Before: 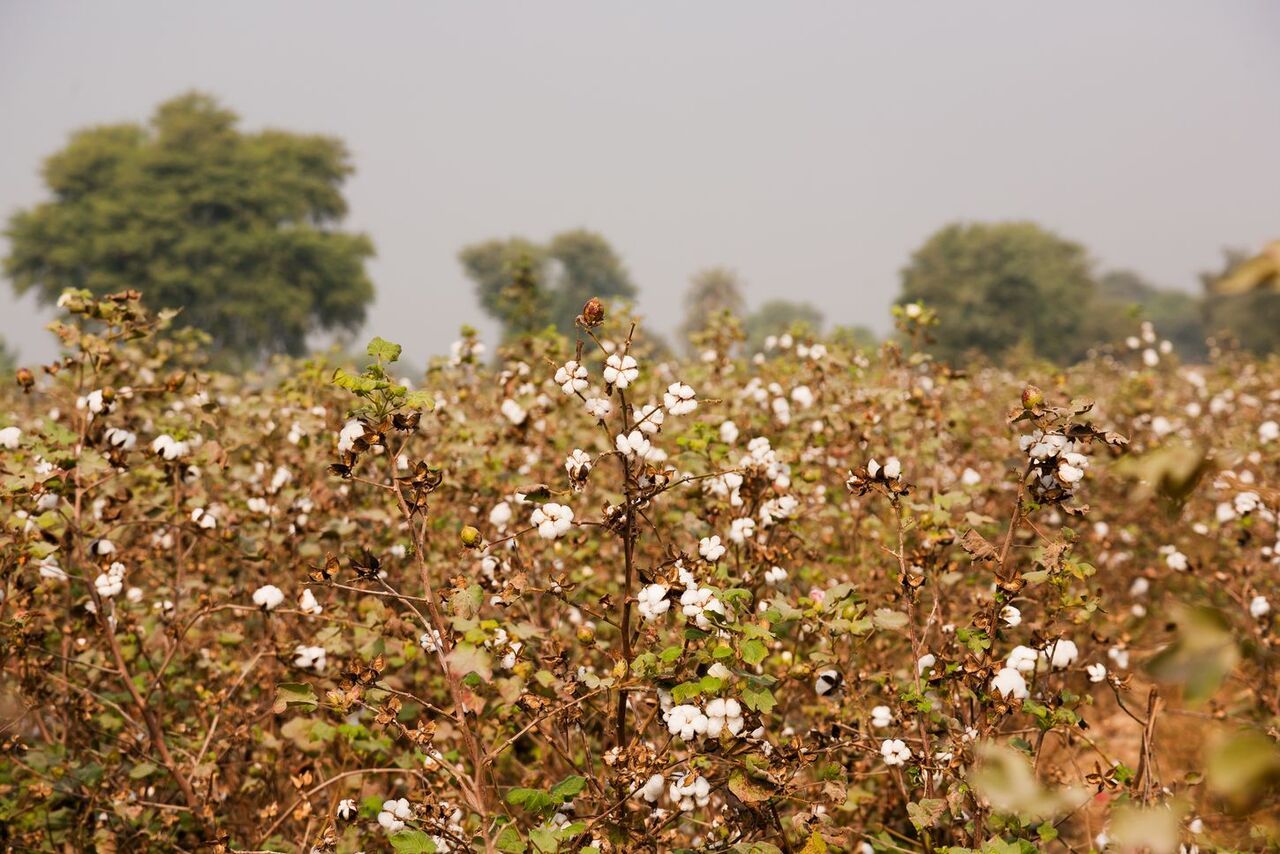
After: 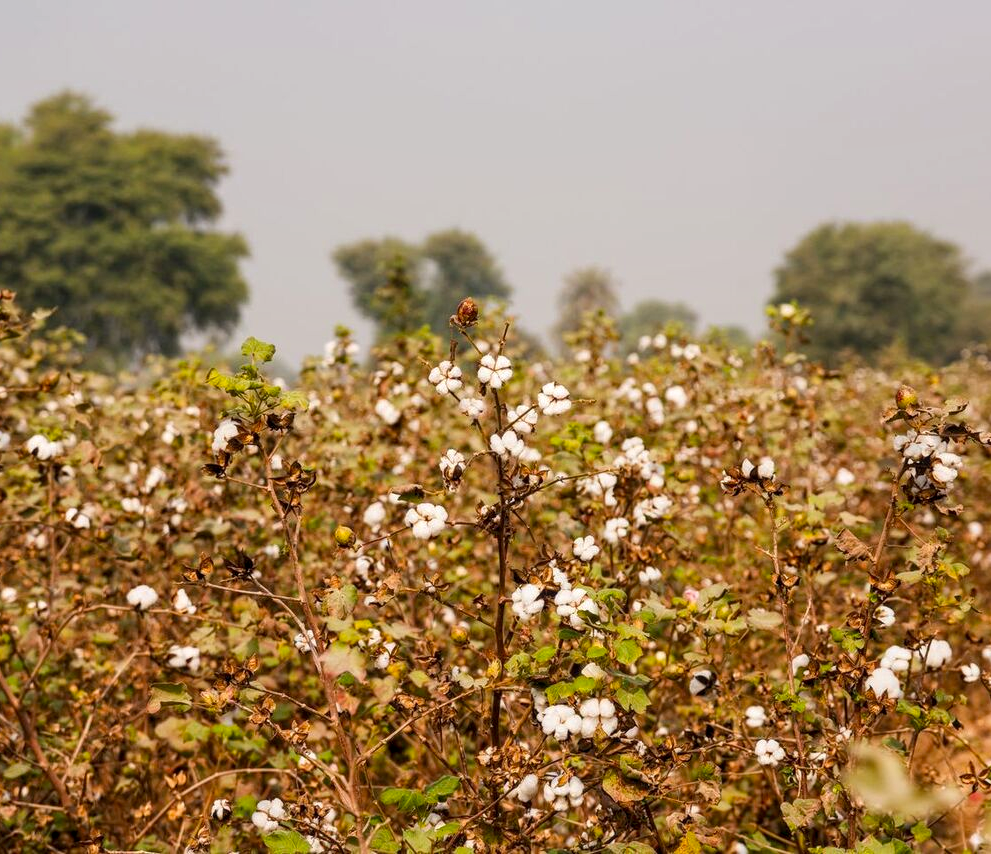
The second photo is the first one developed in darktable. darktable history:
local contrast: on, module defaults
color balance: output saturation 110%
crop: left 9.88%, right 12.664%
